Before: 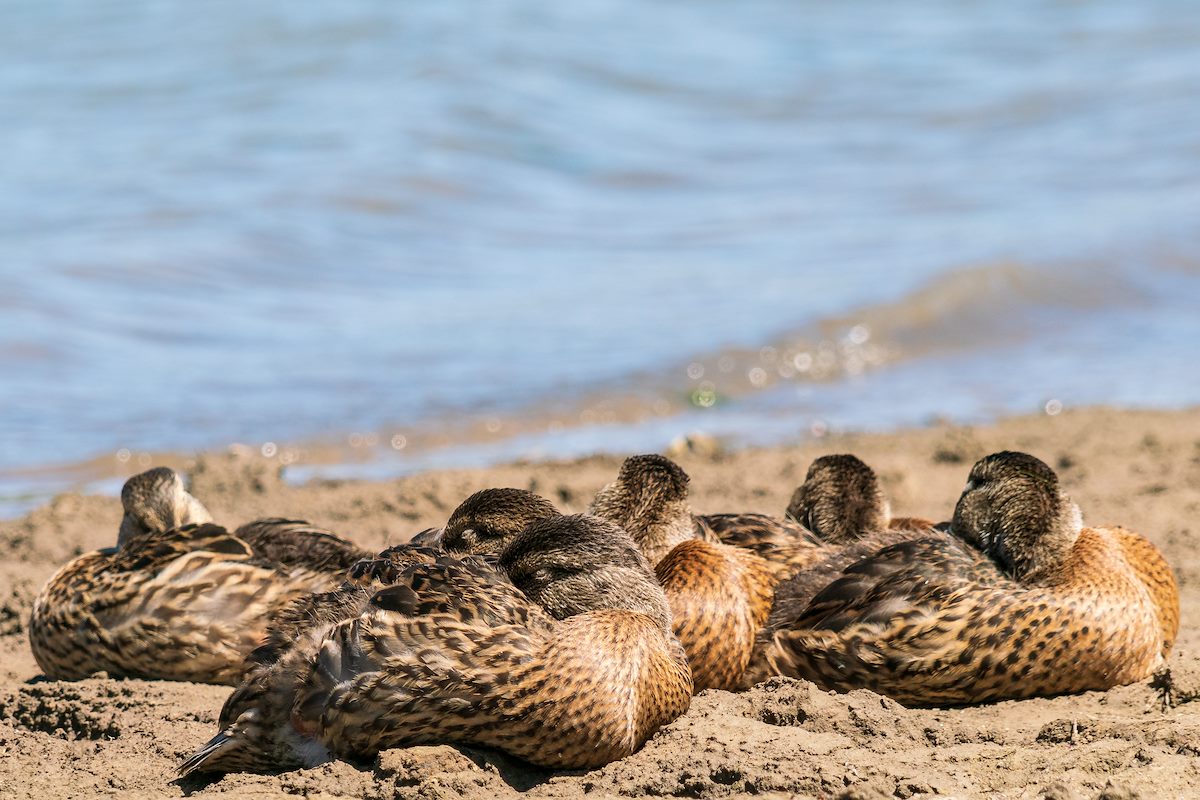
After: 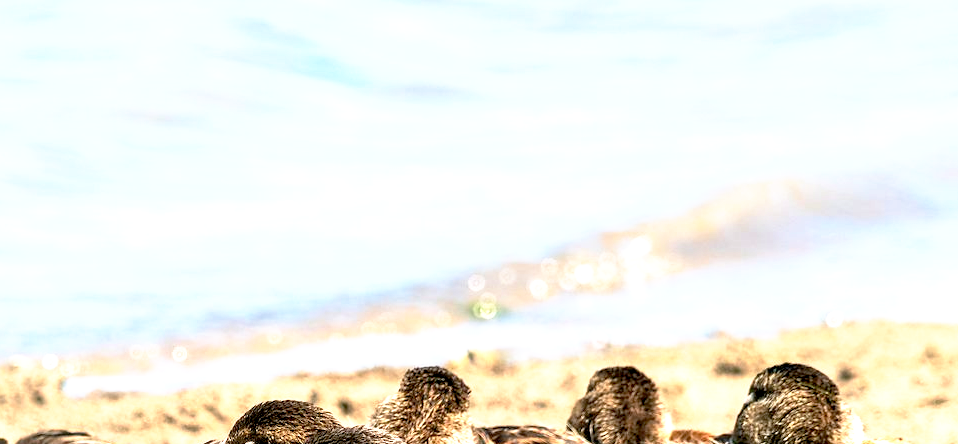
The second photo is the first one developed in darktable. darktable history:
crop: left 18.269%, top 11.093%, right 1.859%, bottom 33.402%
exposure: exposure 1.092 EV, compensate exposure bias true, compensate highlight preservation false
base curve: curves: ch0 [(0.017, 0) (0.425, 0.441) (0.844, 0.933) (1, 1)], preserve colors none
